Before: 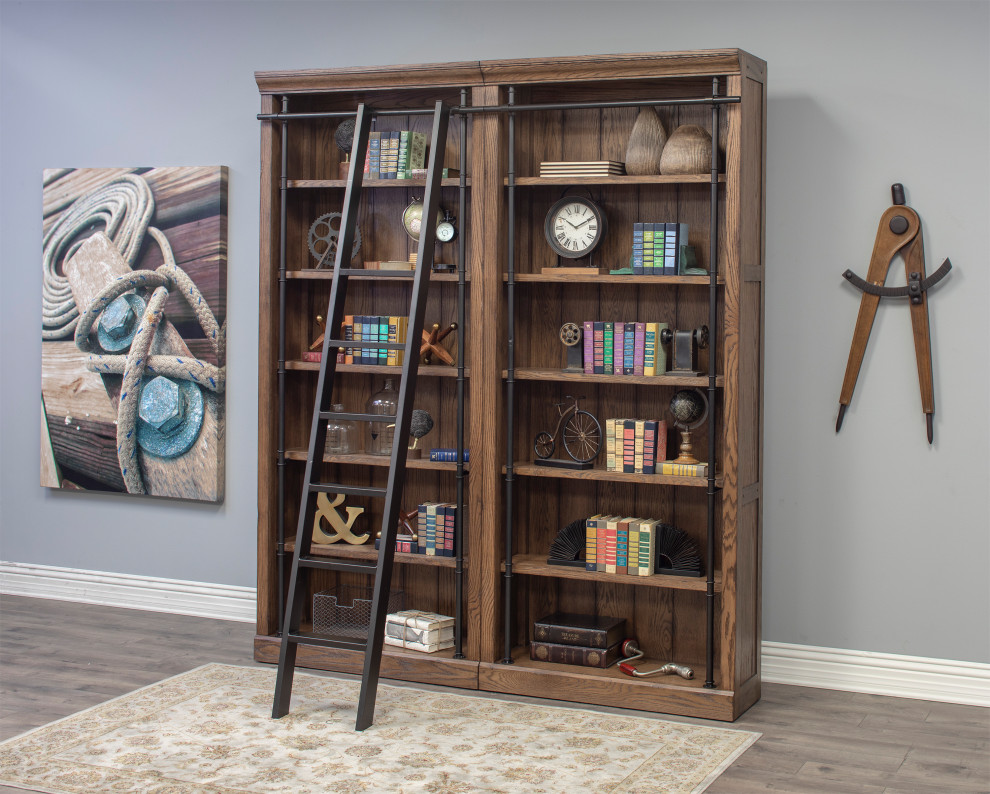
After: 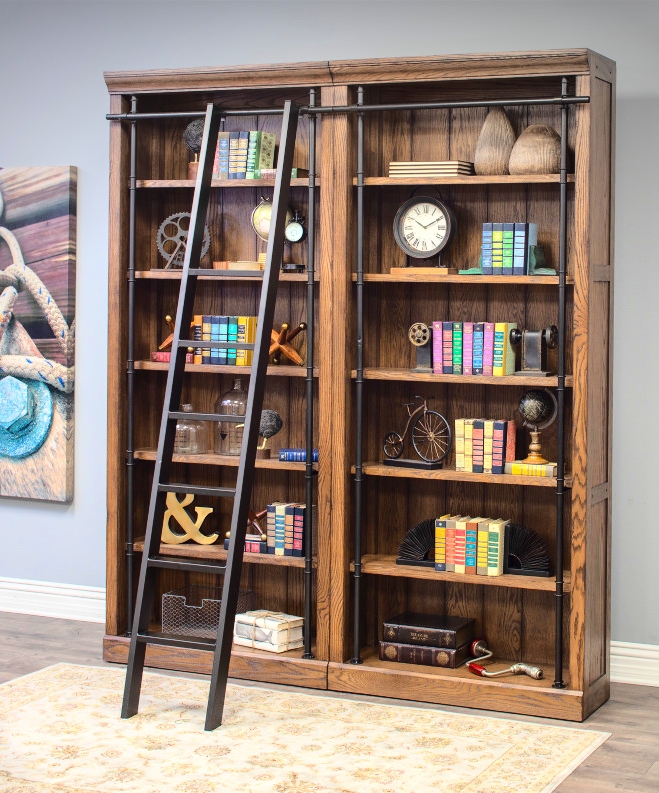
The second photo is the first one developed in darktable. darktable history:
crop and rotate: left 15.332%, right 18.04%
vignetting: fall-off start 100.23%, fall-off radius 65.11%, center (-0.027, 0.397), automatic ratio true
base curve: curves: ch0 [(0, 0) (0.032, 0.037) (0.105, 0.228) (0.435, 0.76) (0.856, 0.983) (1, 1)], preserve colors average RGB
color balance rgb: power › luminance 1.484%, linear chroma grading › shadows -3.556%, linear chroma grading › highlights -4.977%, perceptual saturation grading › global saturation 30.157%, global vibrance 20%
